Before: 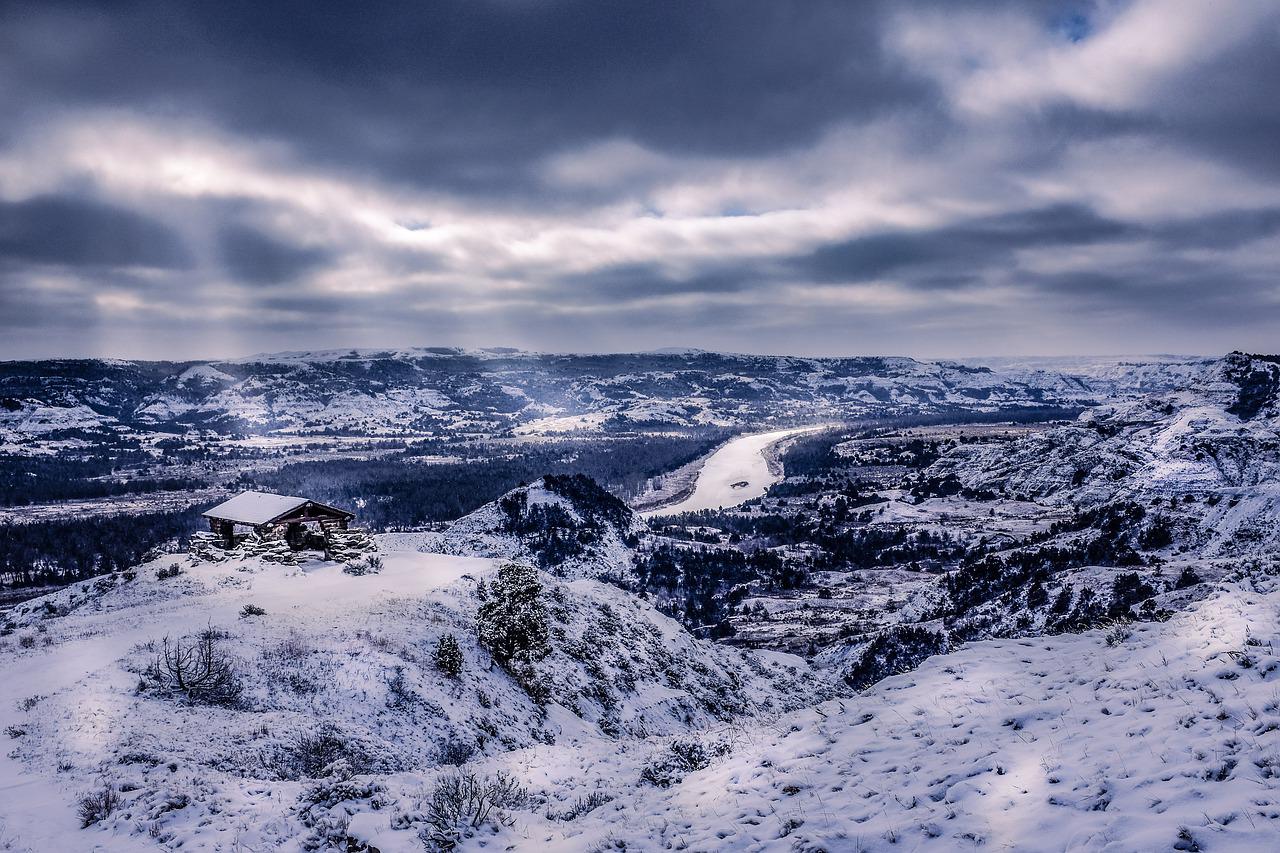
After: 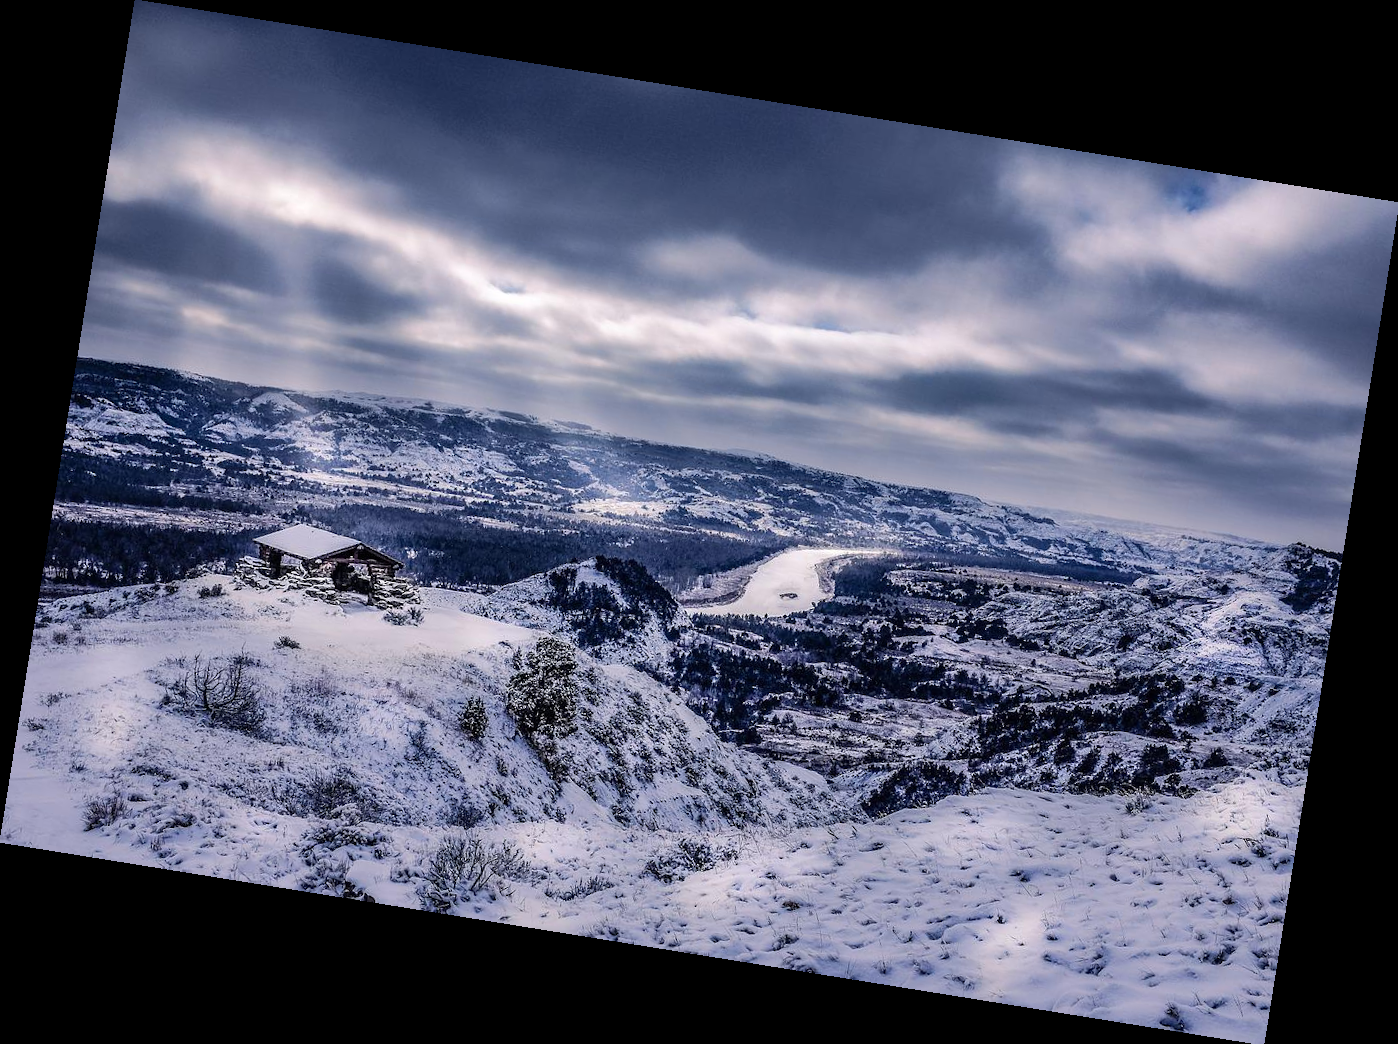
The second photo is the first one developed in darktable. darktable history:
rotate and perspective: rotation 9.12°, automatic cropping off
